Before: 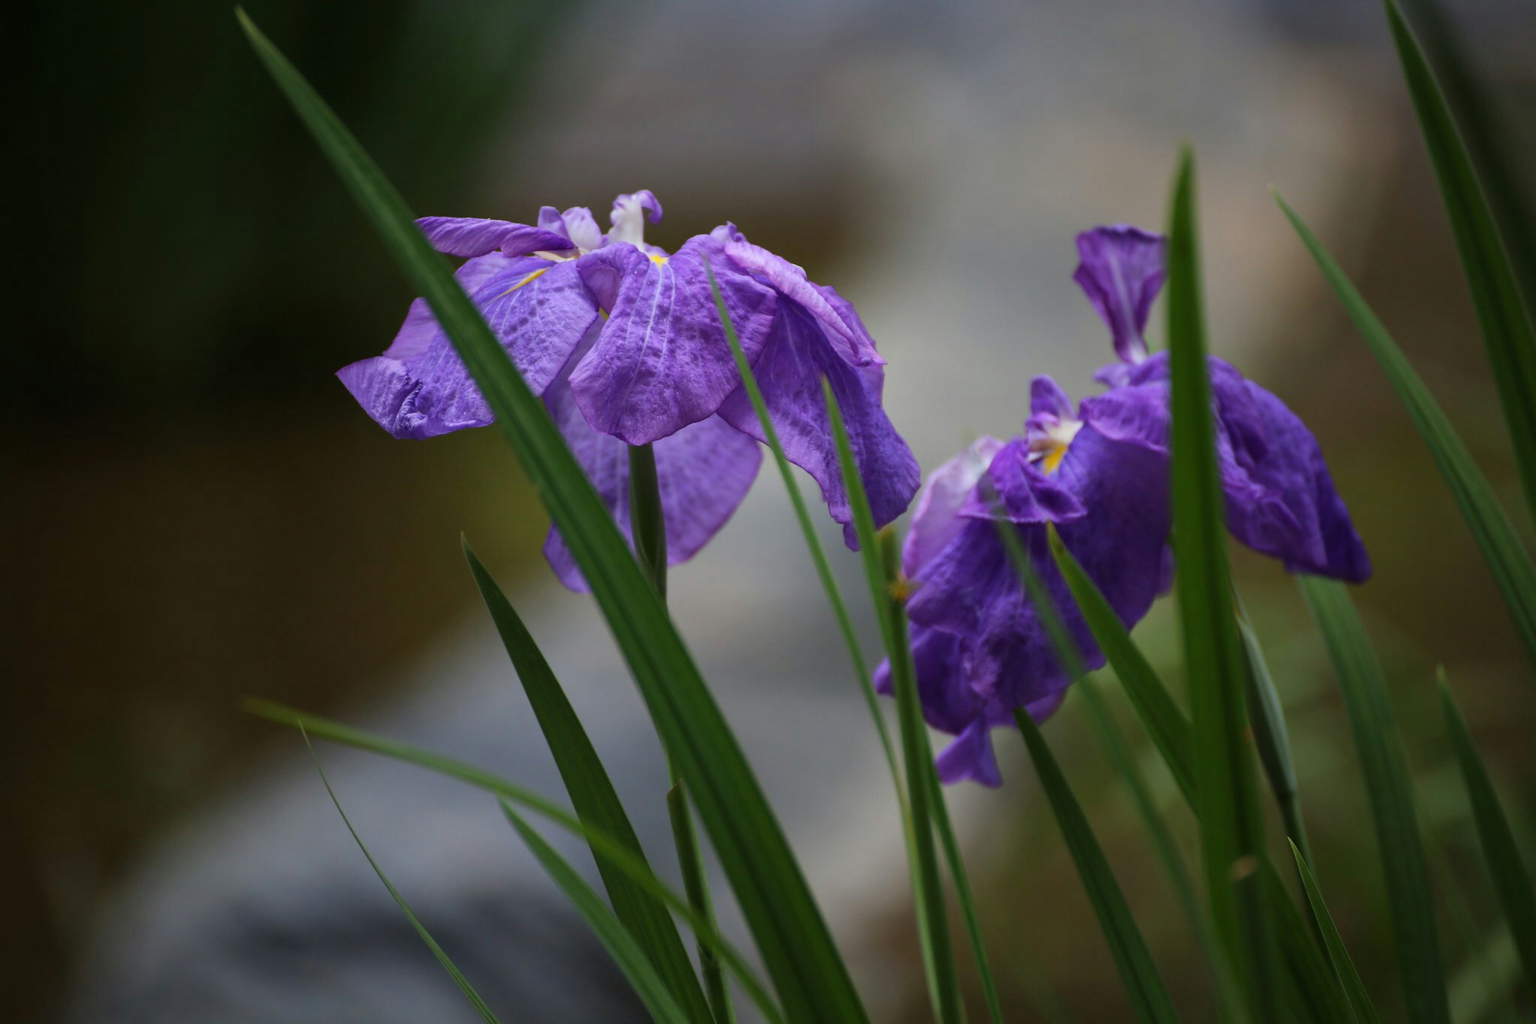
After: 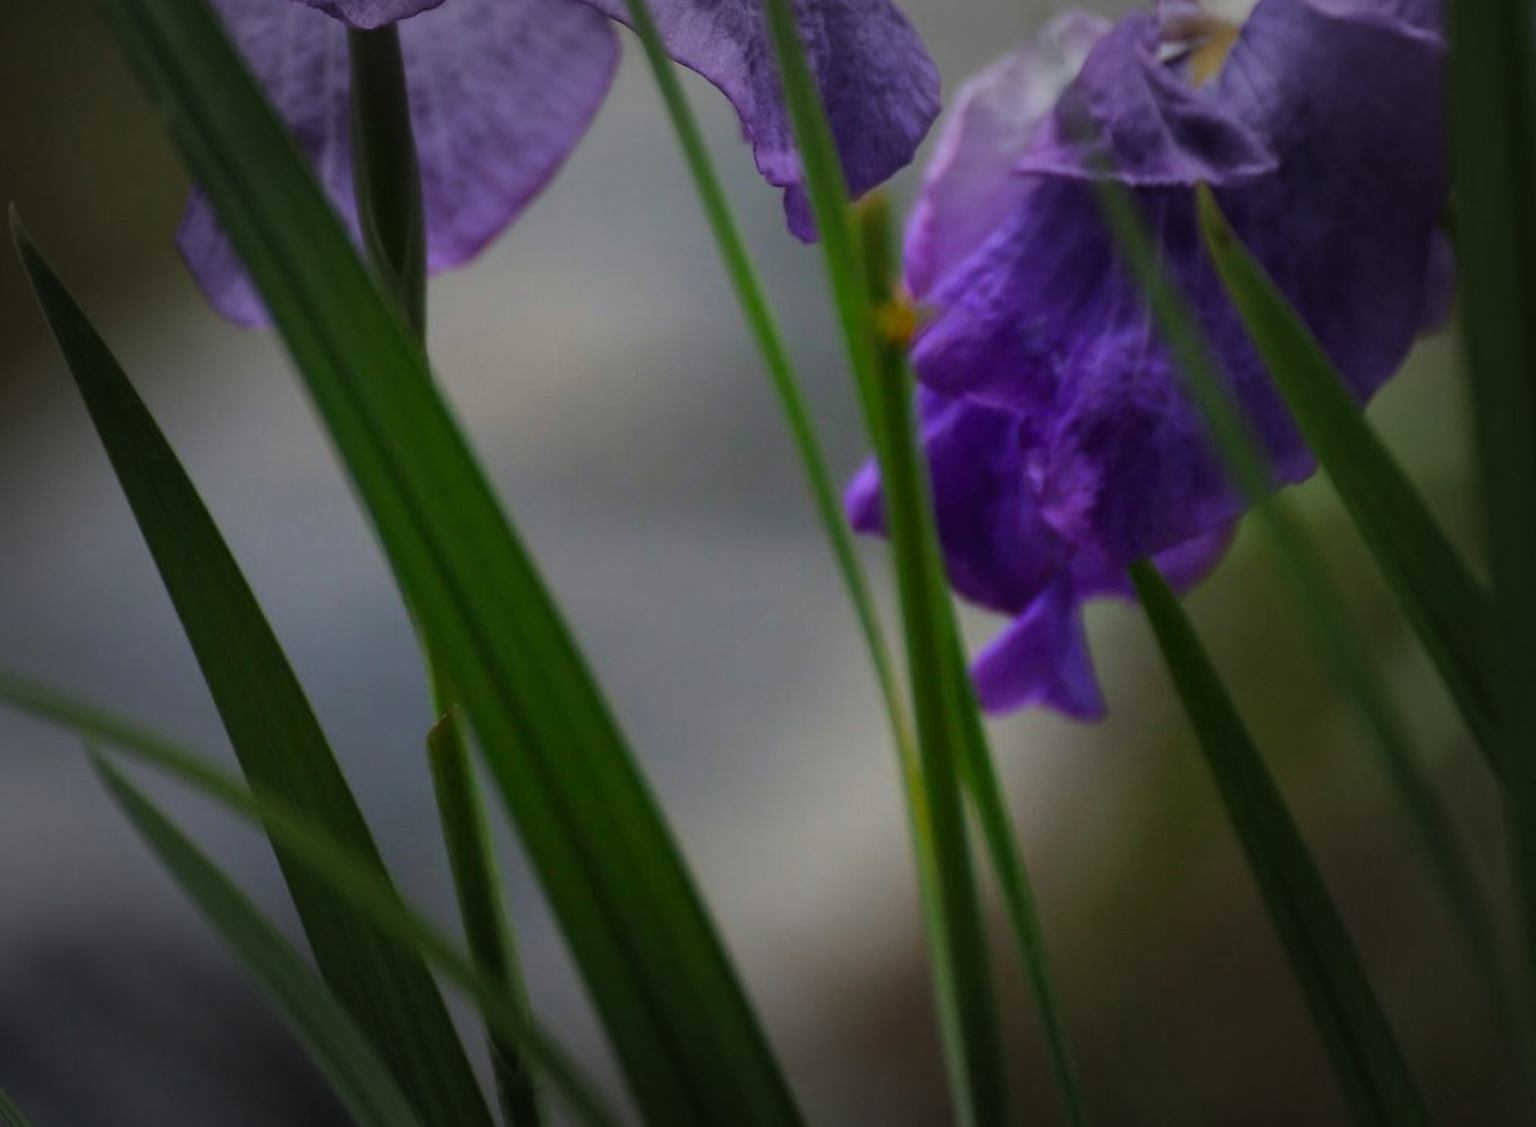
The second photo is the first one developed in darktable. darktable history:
vignetting: fall-off start 47.76%, automatic ratio true, width/height ratio 1.289
crop: left 29.732%, top 42.13%, right 20.9%, bottom 3.483%
color balance rgb: perceptual saturation grading › global saturation 29.874%
